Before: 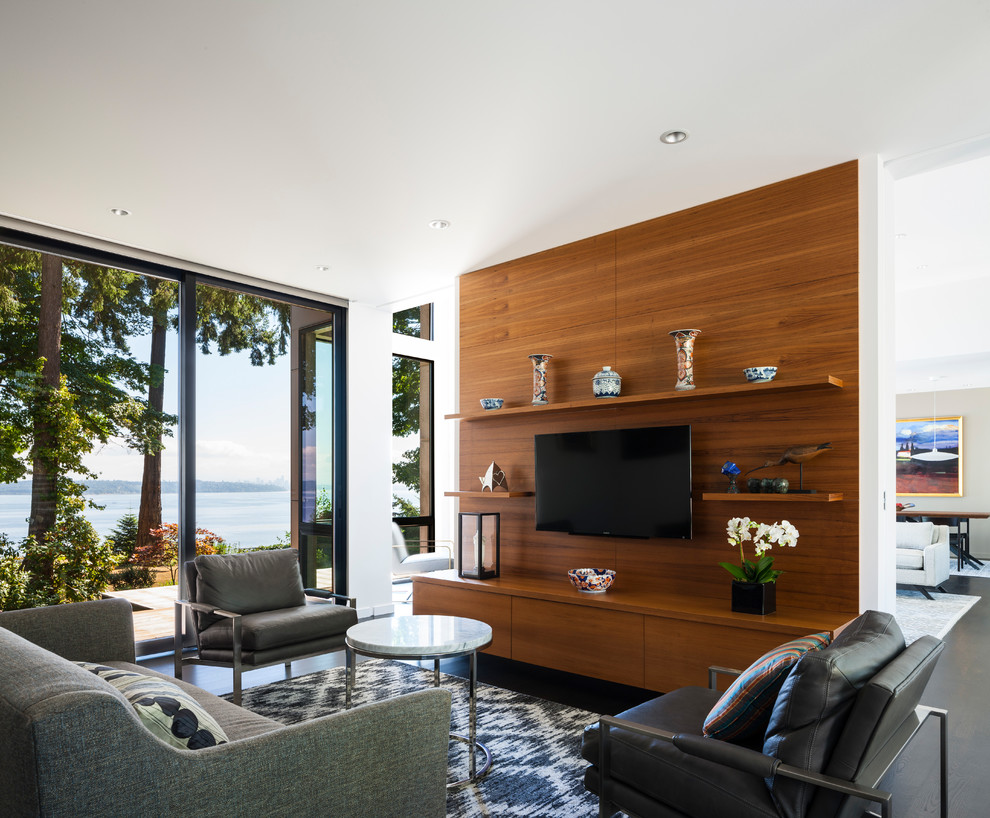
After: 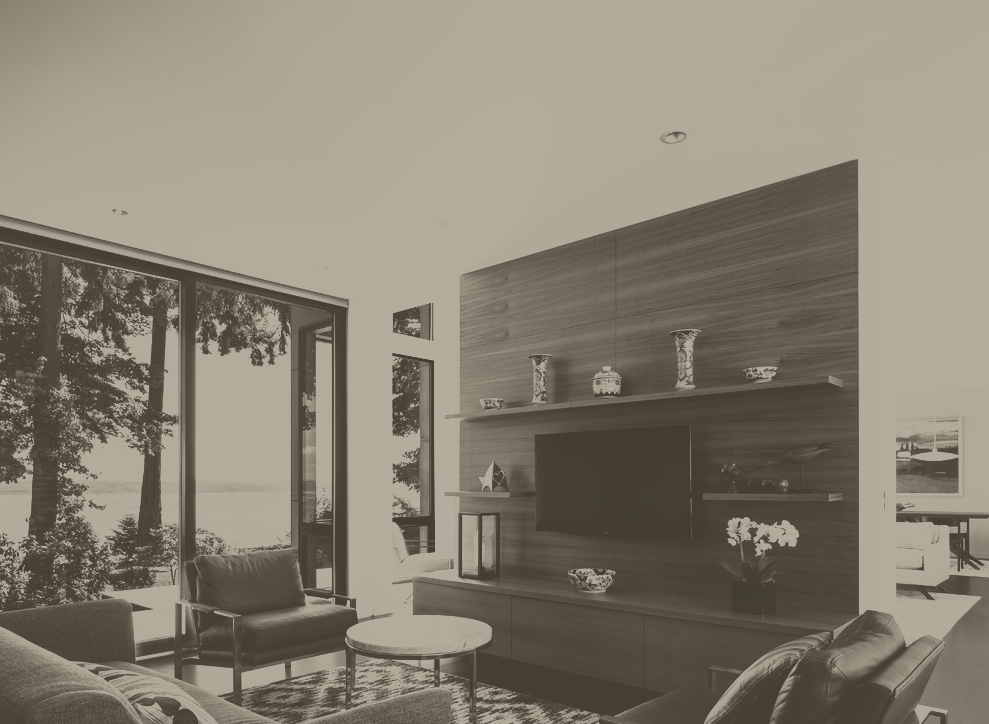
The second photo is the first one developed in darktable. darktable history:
base curve: curves: ch0 [(0, 0.036) (0.007, 0.037) (0.604, 0.887) (1, 1)], preserve colors none
shadows and highlights: on, module defaults
exposure: exposure 0.426 EV, compensate highlight preservation false
crop and rotate: top 0%, bottom 11.49%
colorize: hue 41.44°, saturation 22%, source mix 60%, lightness 10.61%
